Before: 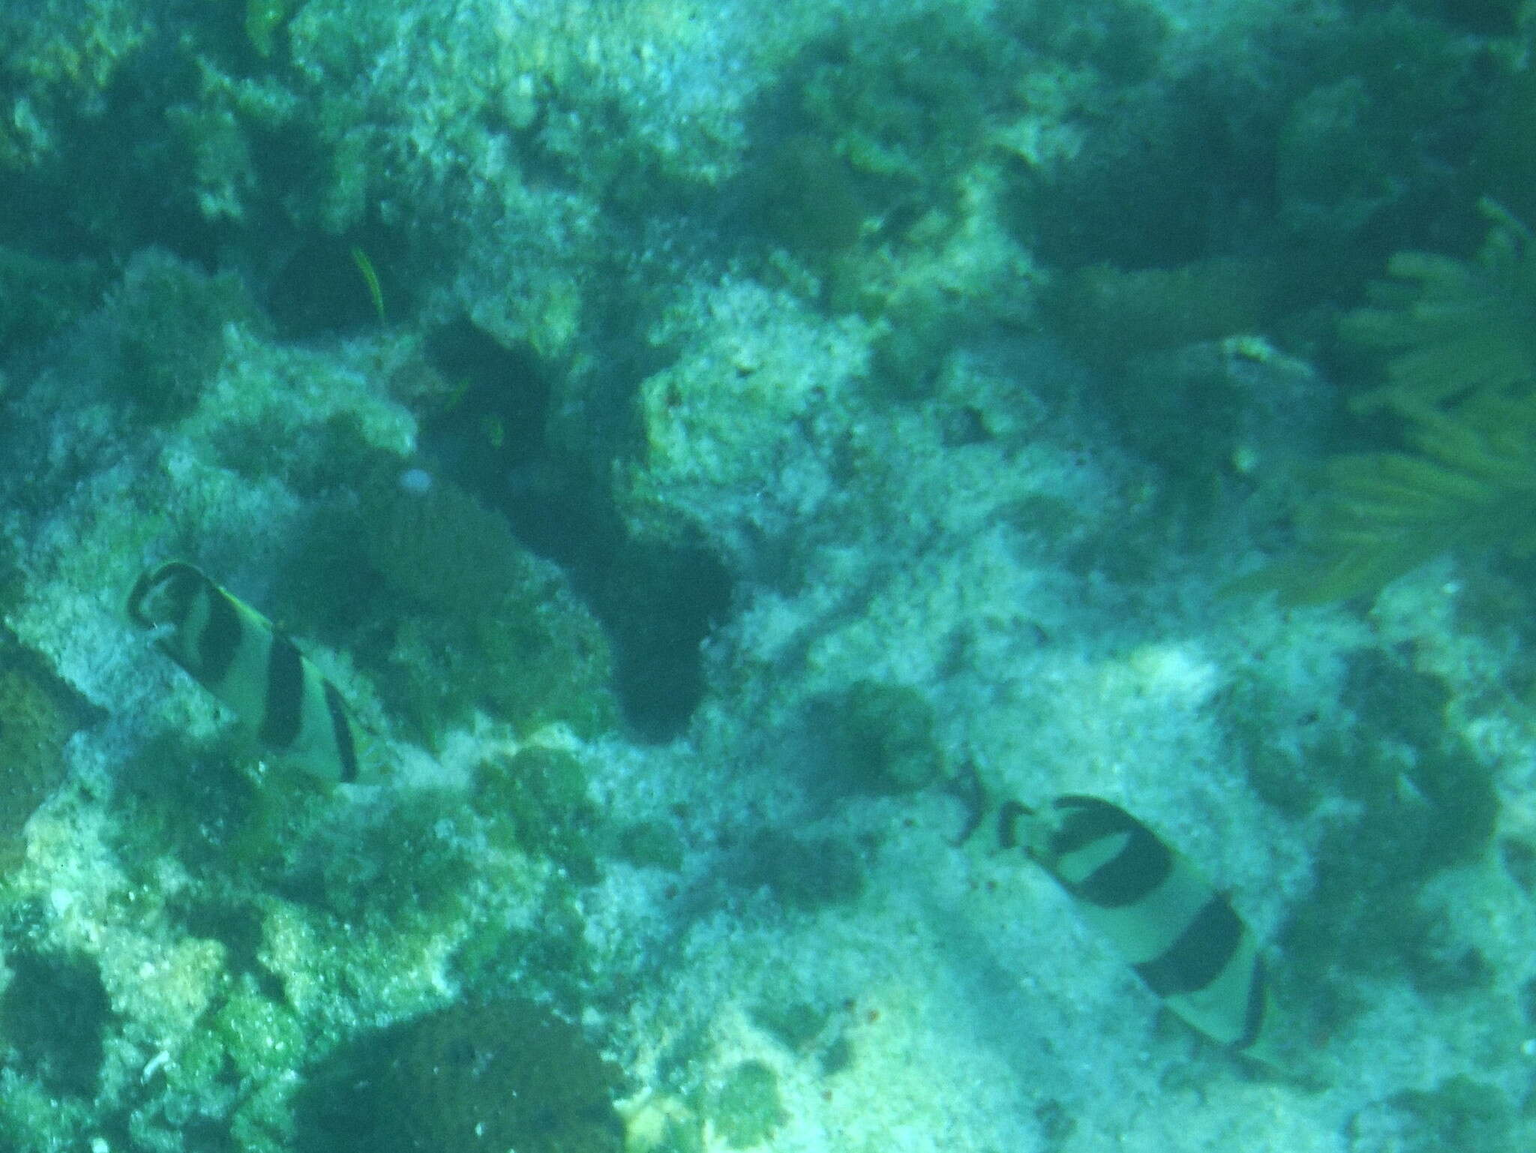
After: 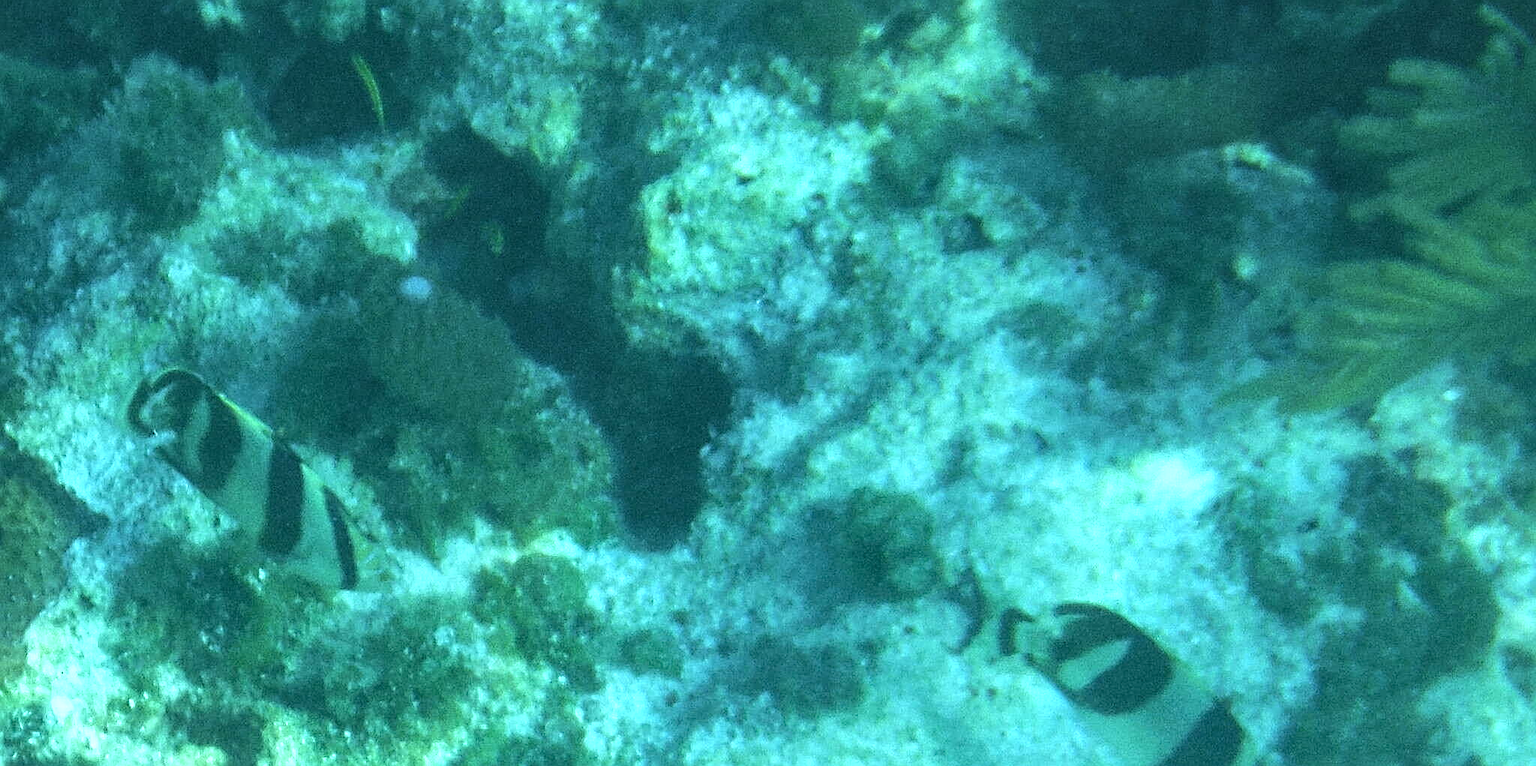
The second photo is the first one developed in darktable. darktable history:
sharpen: on, module defaults
white balance: red 0.98, blue 1.034
tone equalizer: -8 EV -0.75 EV, -7 EV -0.7 EV, -6 EV -0.6 EV, -5 EV -0.4 EV, -3 EV 0.4 EV, -2 EV 0.6 EV, -1 EV 0.7 EV, +0 EV 0.75 EV, edges refinement/feathering 500, mask exposure compensation -1.57 EV, preserve details no
local contrast: on, module defaults
crop: top 16.727%, bottom 16.727%
